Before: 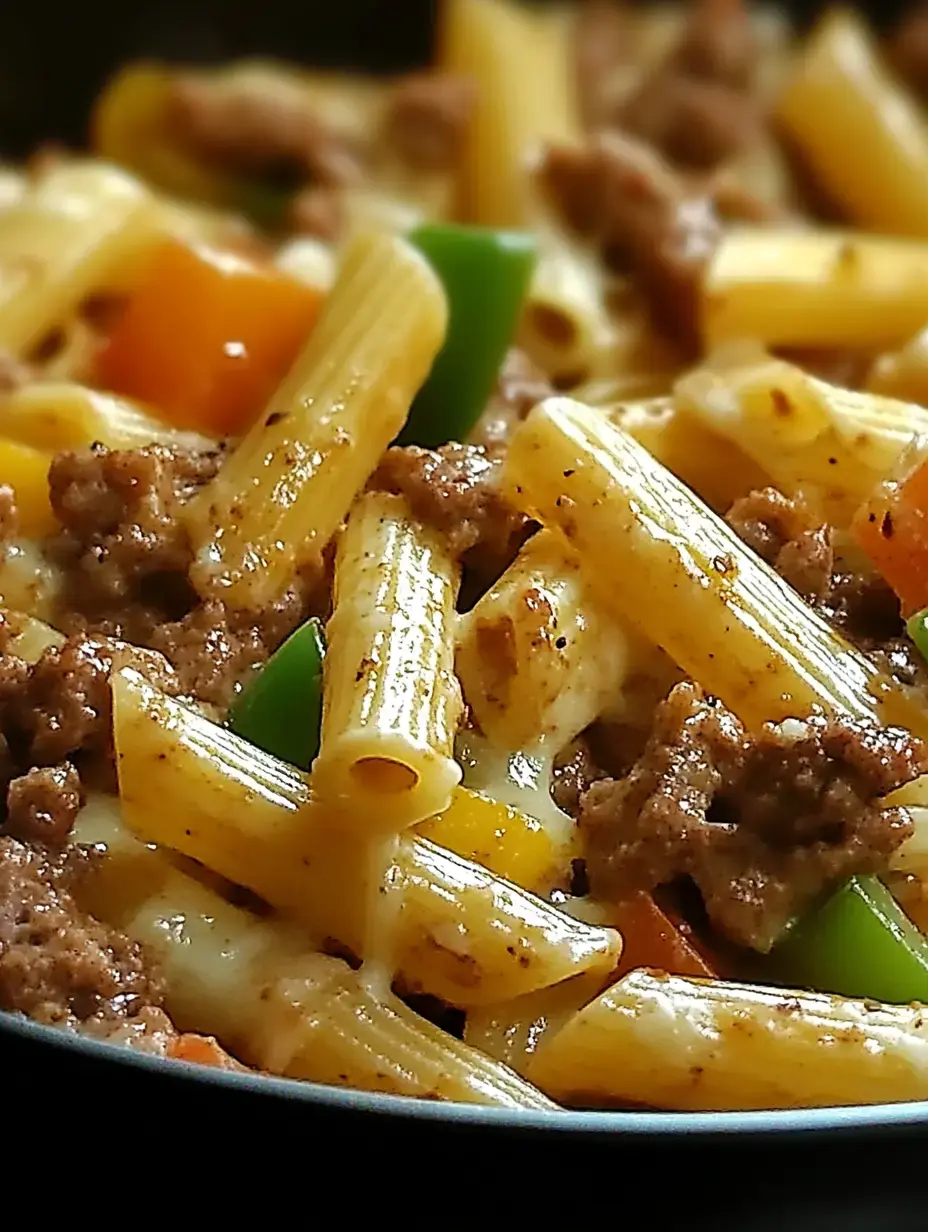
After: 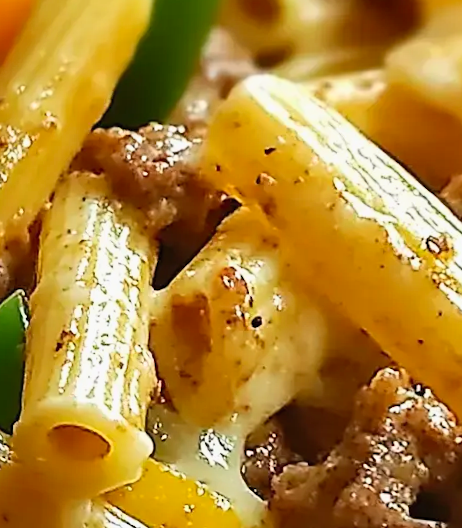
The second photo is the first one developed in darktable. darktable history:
crop: left 25%, top 25%, right 25%, bottom 25%
rotate and perspective: rotation 1.69°, lens shift (vertical) -0.023, lens shift (horizontal) -0.291, crop left 0.025, crop right 0.988, crop top 0.092, crop bottom 0.842
exposure: exposure -0.177 EV, compensate highlight preservation false
contrast brightness saturation: contrast 0.2, brightness 0.16, saturation 0.22
